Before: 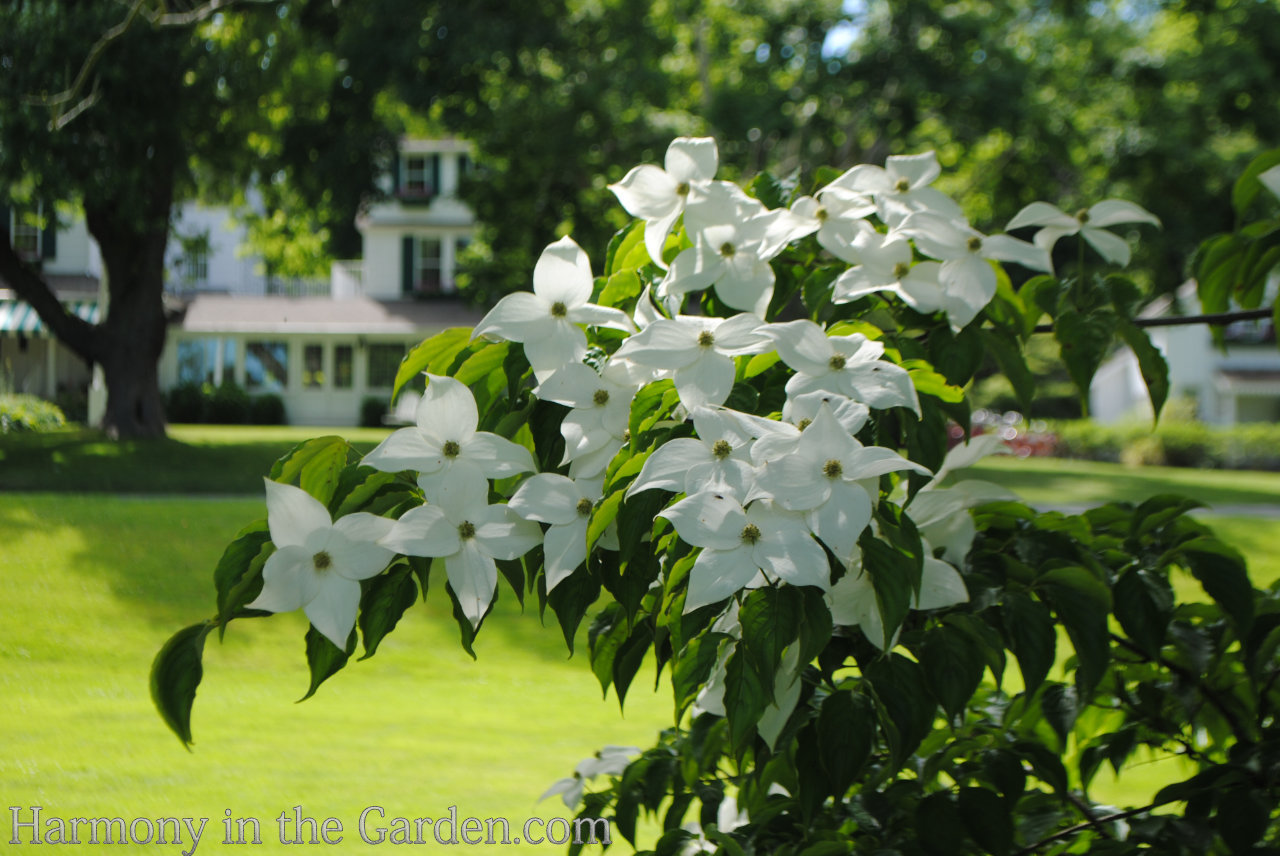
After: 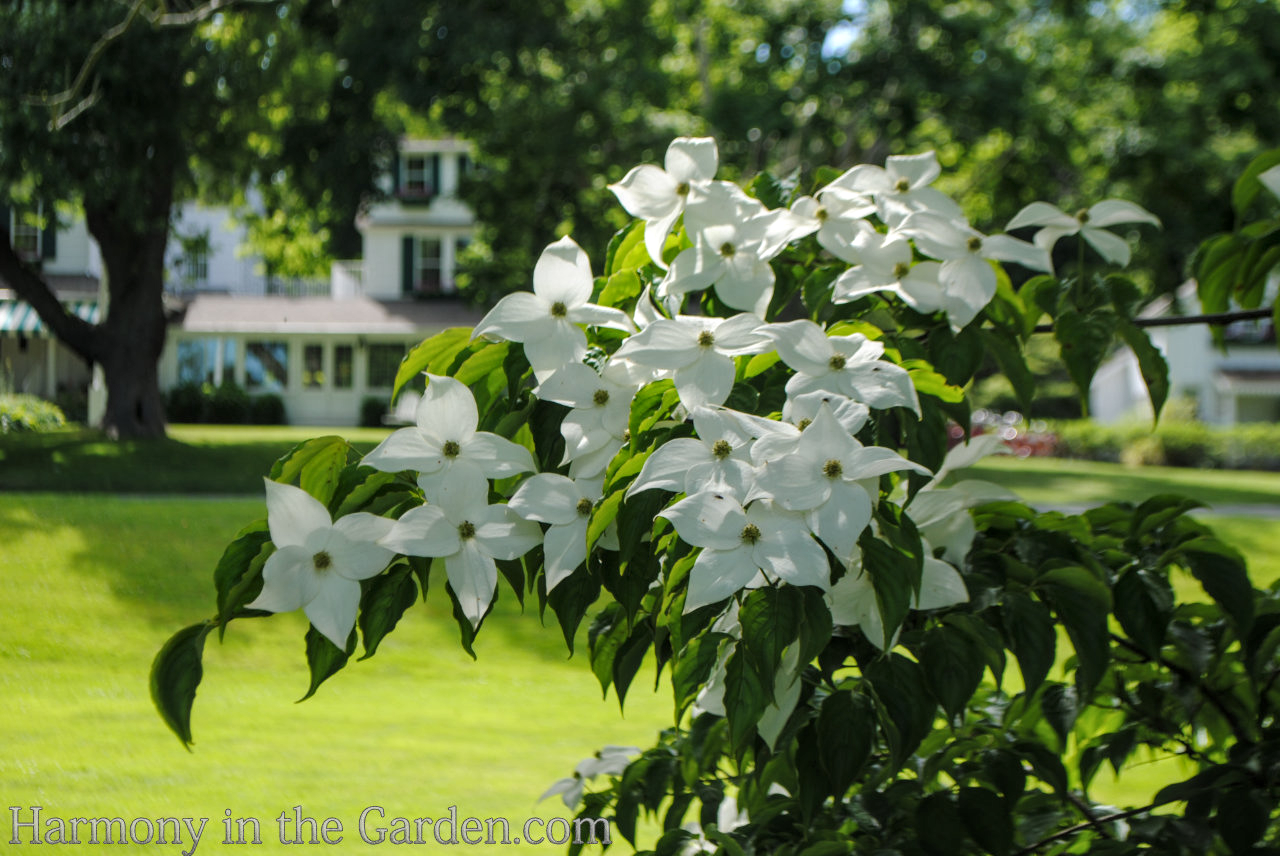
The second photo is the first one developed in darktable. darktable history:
local contrast: on, module defaults
white balance: emerald 1
